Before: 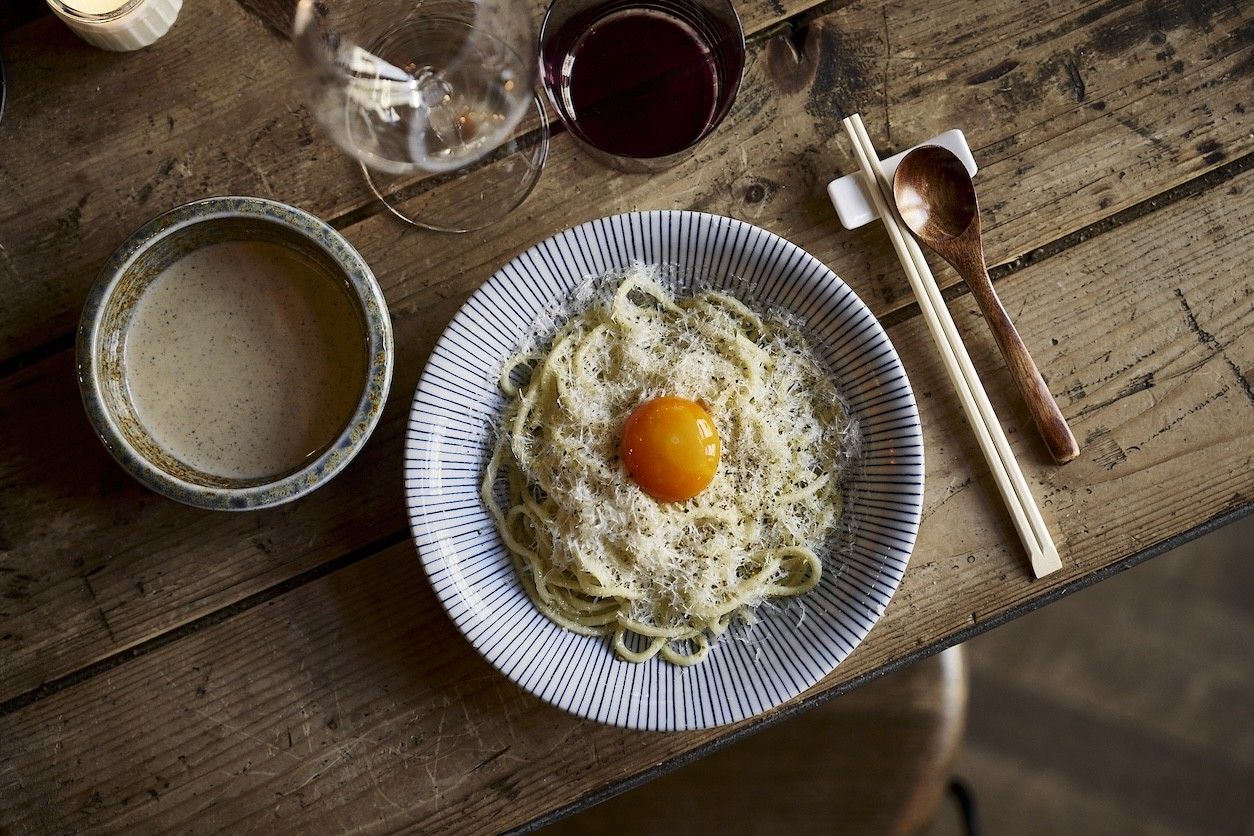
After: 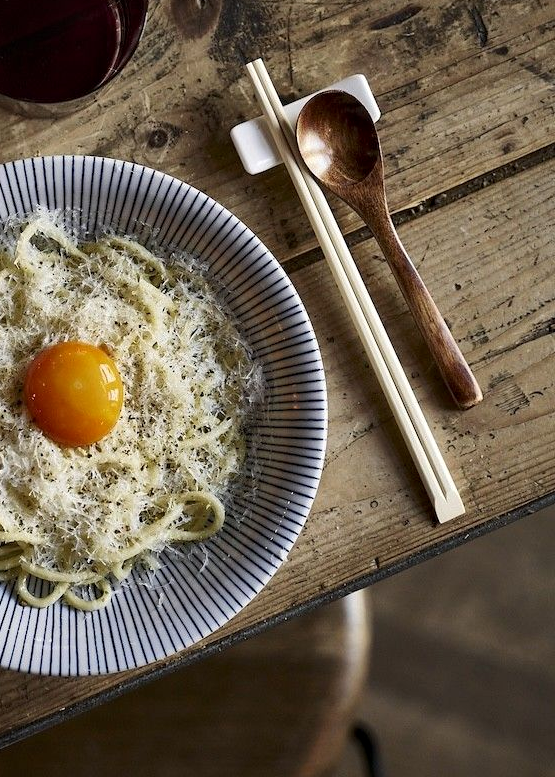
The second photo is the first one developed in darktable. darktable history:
contrast equalizer: octaves 7, y [[0.6 ×6], [0.55 ×6], [0 ×6], [0 ×6], [0 ×6]], mix 0.15
crop: left 47.628%, top 6.643%, right 7.874%
